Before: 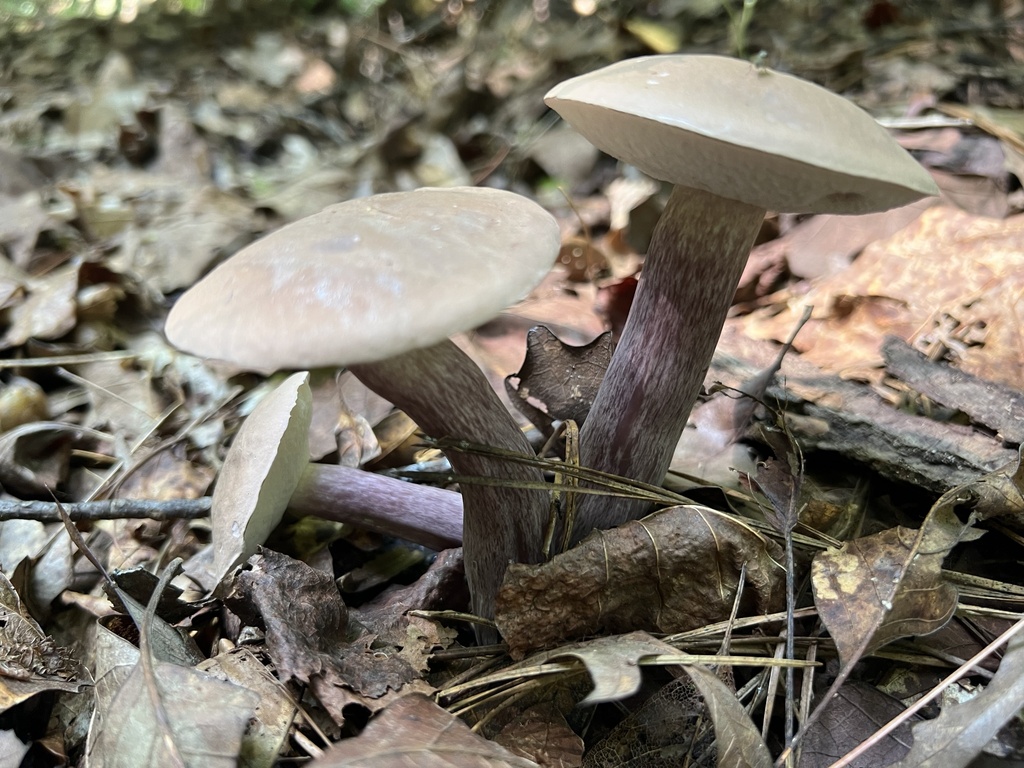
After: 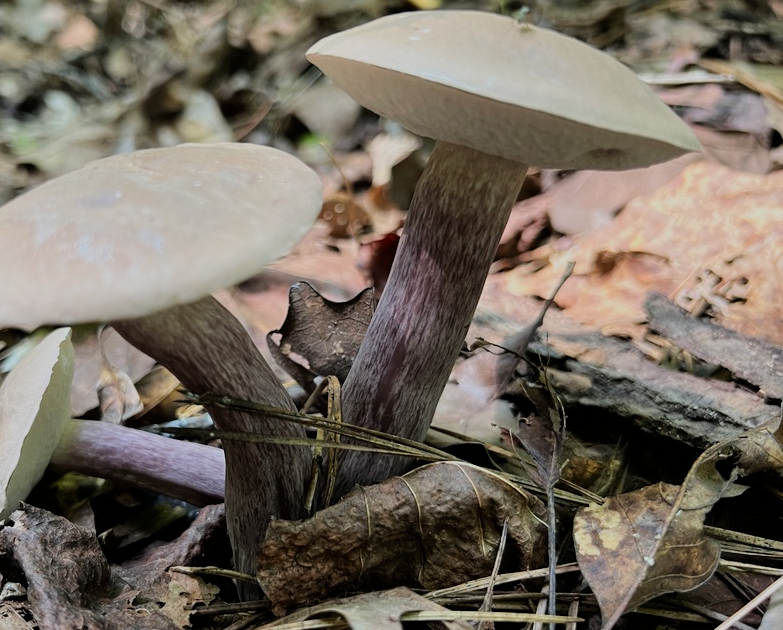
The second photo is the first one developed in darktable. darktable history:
filmic rgb: black relative exposure -7.65 EV, white relative exposure 4.56 EV, hardness 3.61
crop: left 23.288%, top 5.847%, bottom 11.716%
